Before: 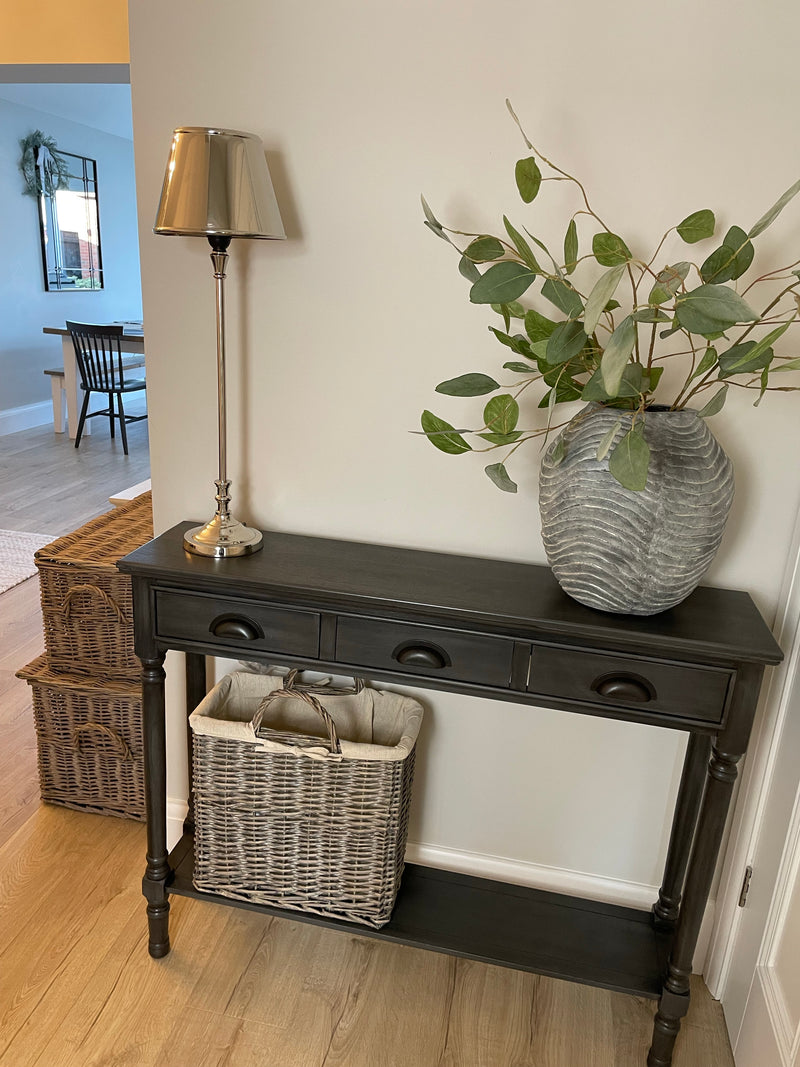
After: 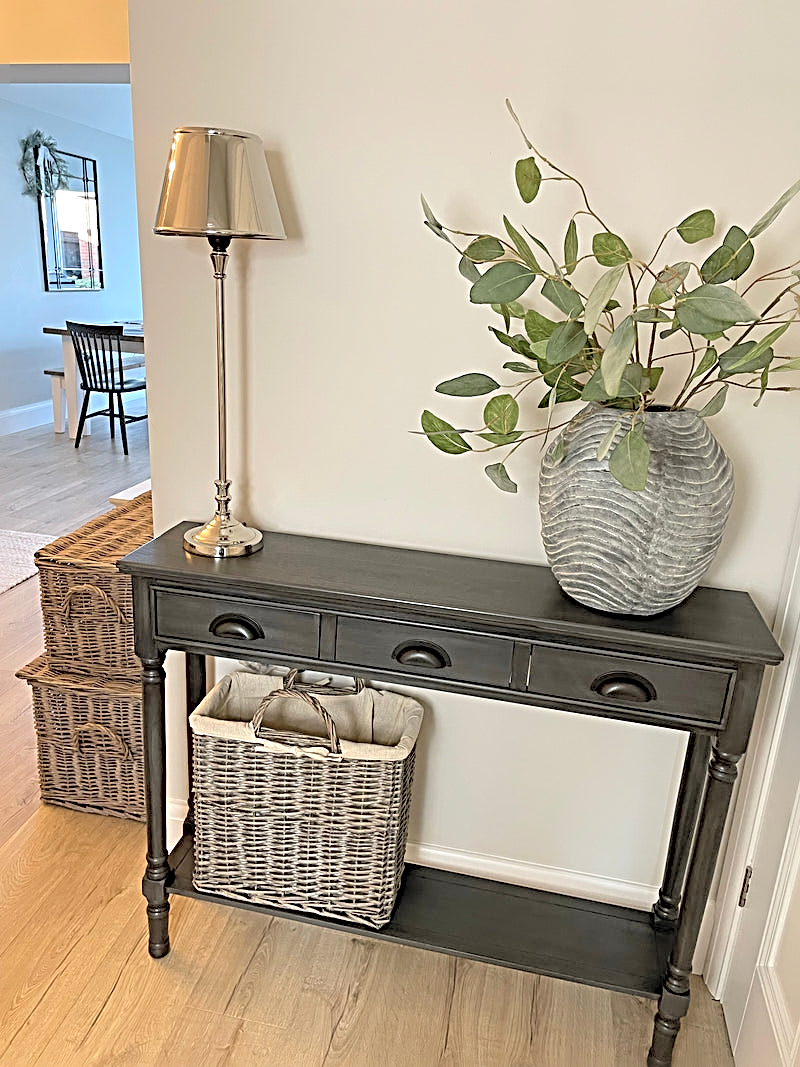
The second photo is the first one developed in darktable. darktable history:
contrast brightness saturation: brightness 0.28
sharpen: radius 3.69, amount 0.928
